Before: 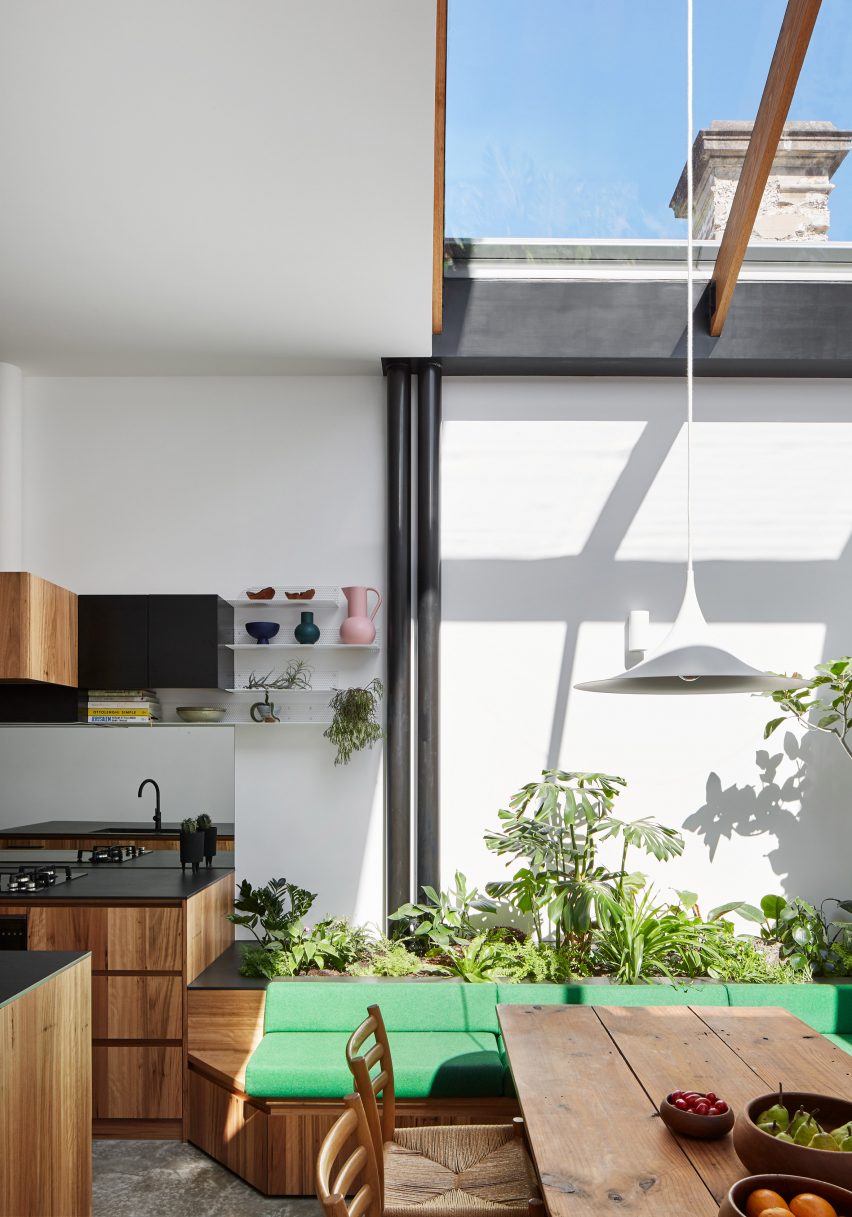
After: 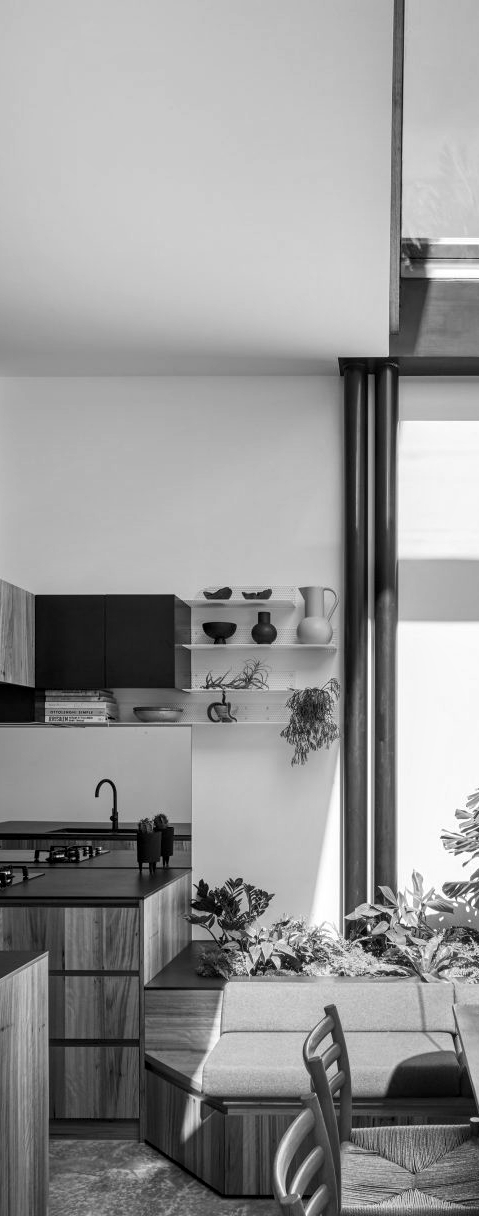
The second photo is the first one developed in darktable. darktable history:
crop: left 5.114%, right 38.589%
local contrast: detail 130%
monochrome: a -11.7, b 1.62, size 0.5, highlights 0.38
